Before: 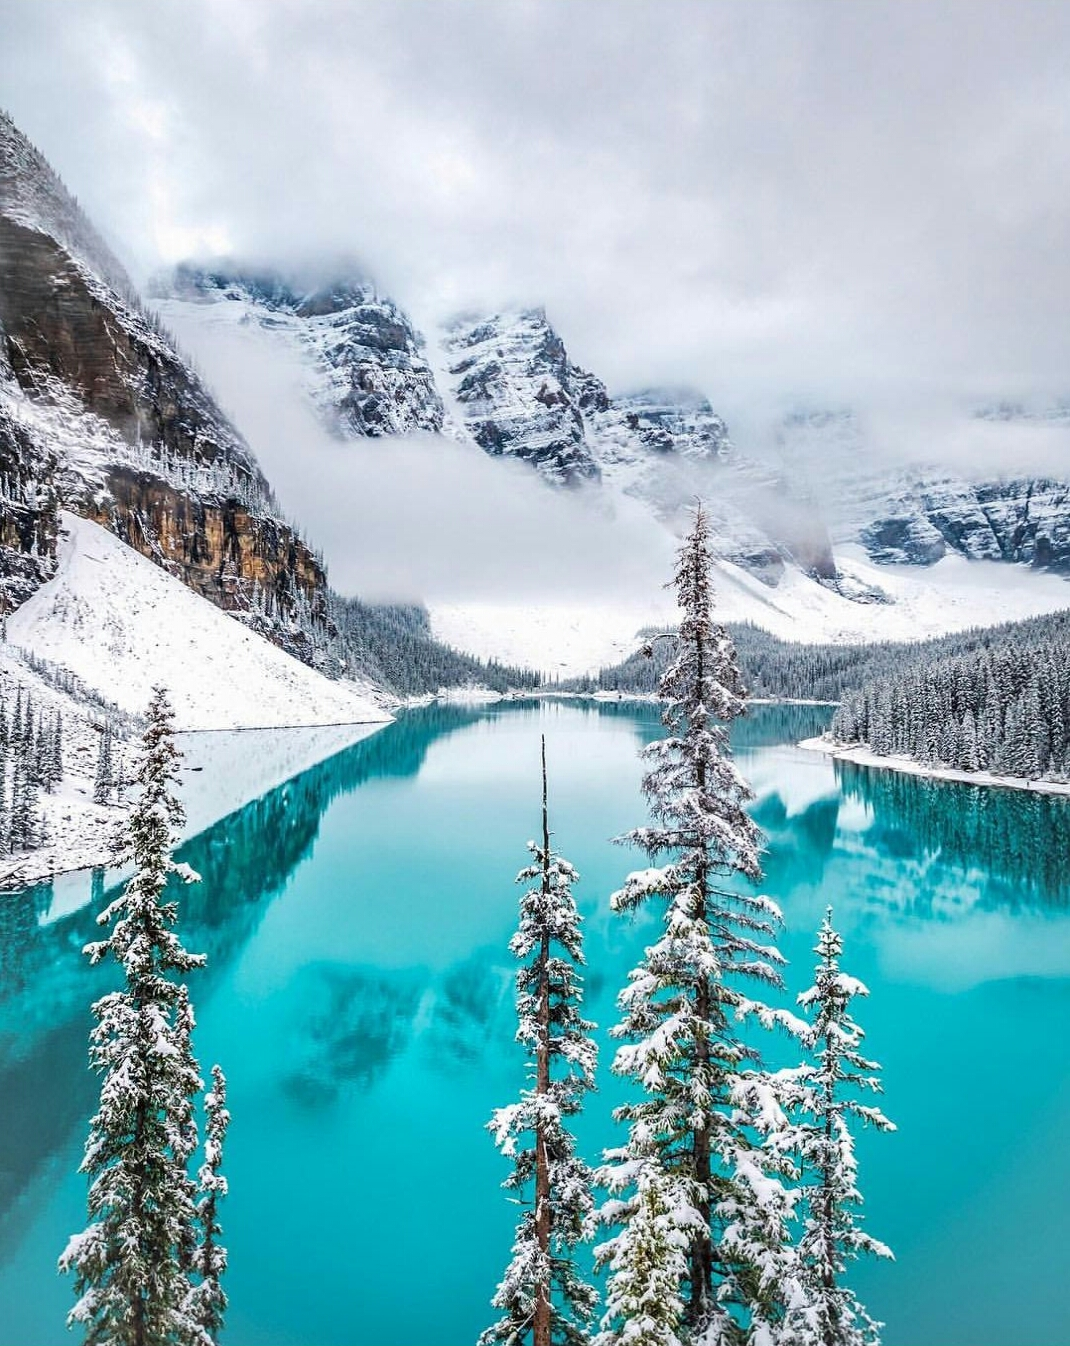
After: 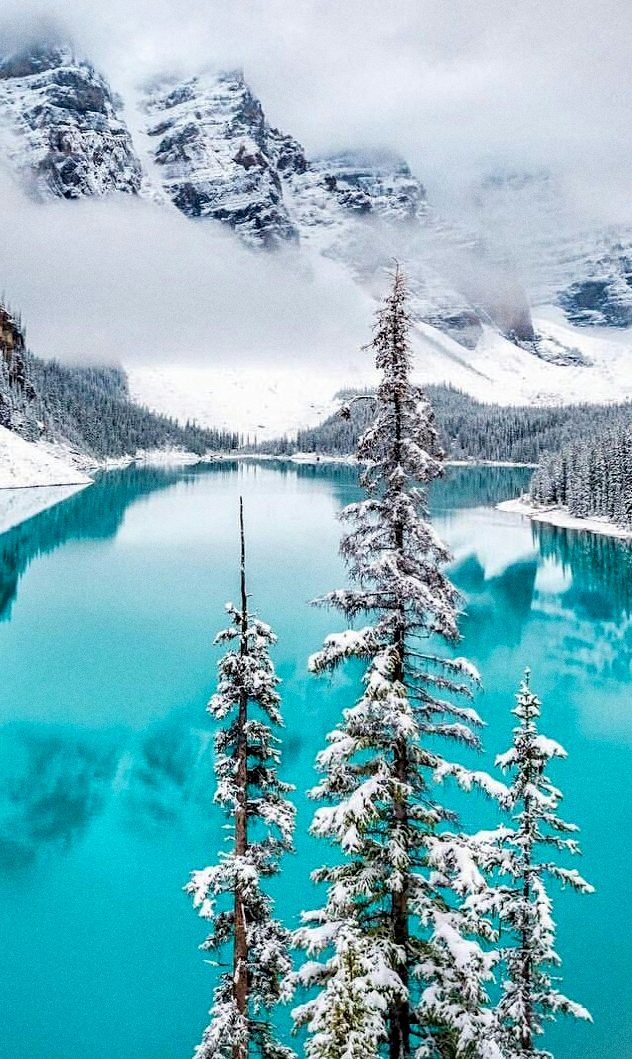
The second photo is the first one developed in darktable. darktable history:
exposure: black level correction 0.012, compensate highlight preservation false
crop and rotate: left 28.256%, top 17.734%, right 12.656%, bottom 3.573%
grain: coarseness 0.09 ISO
